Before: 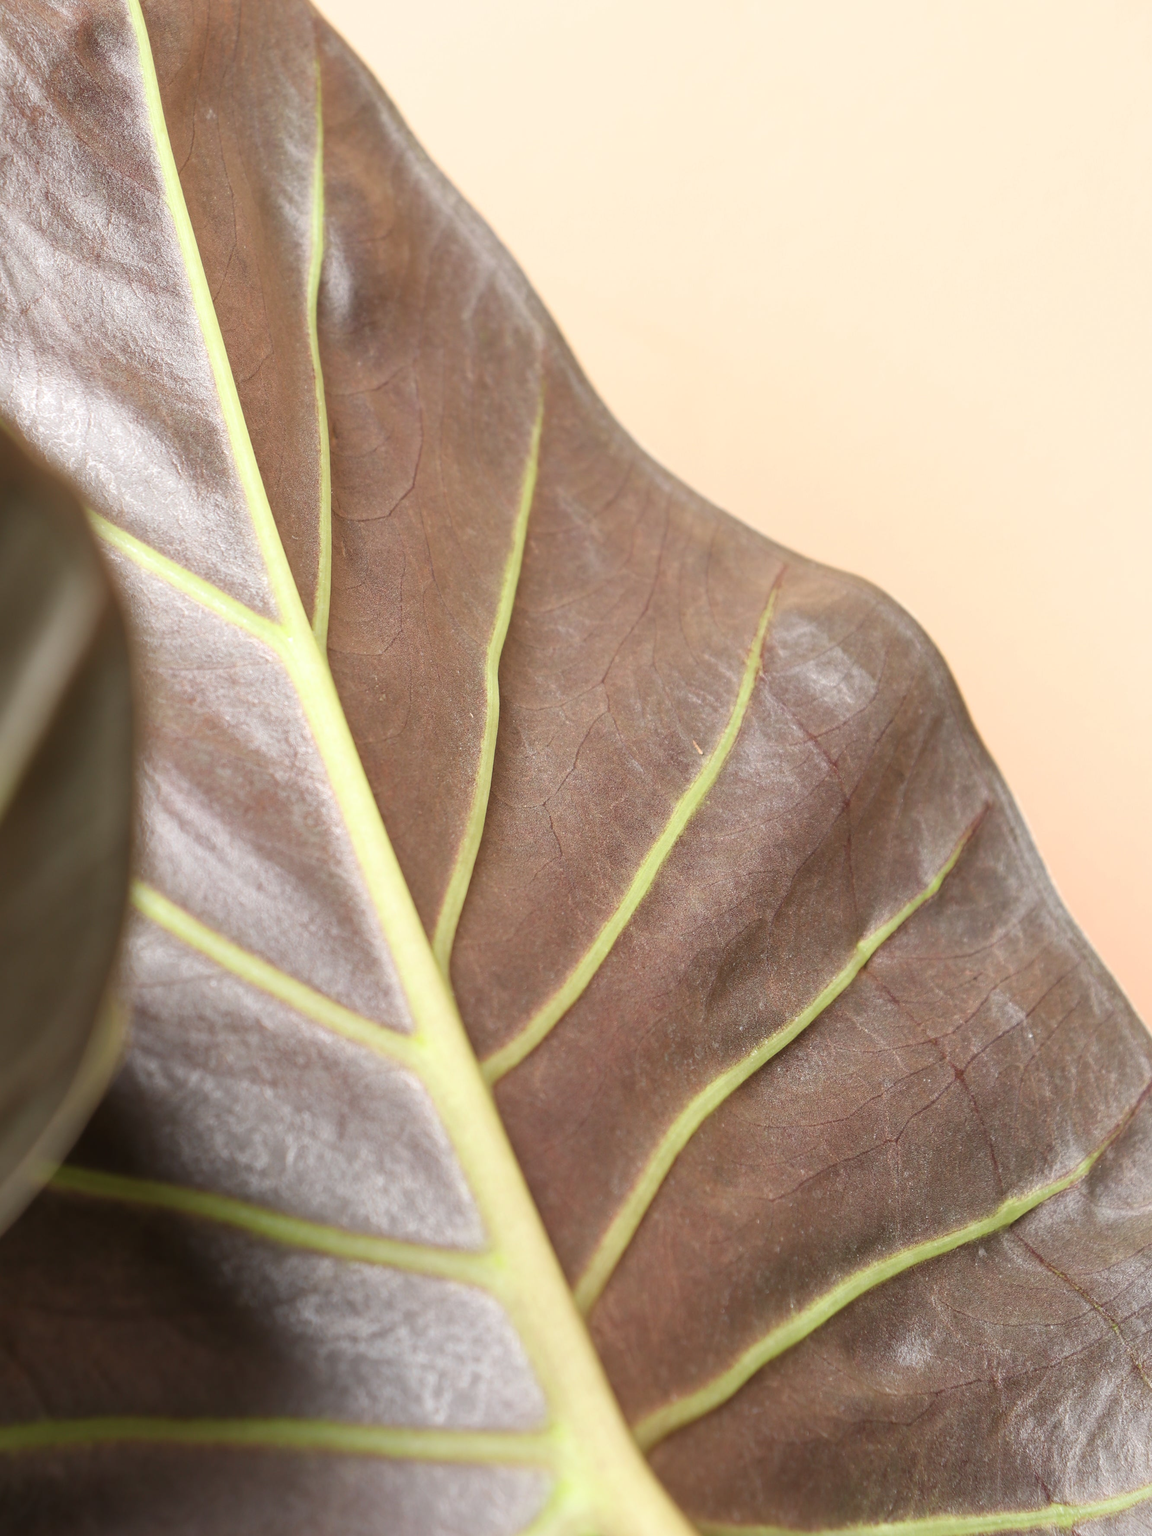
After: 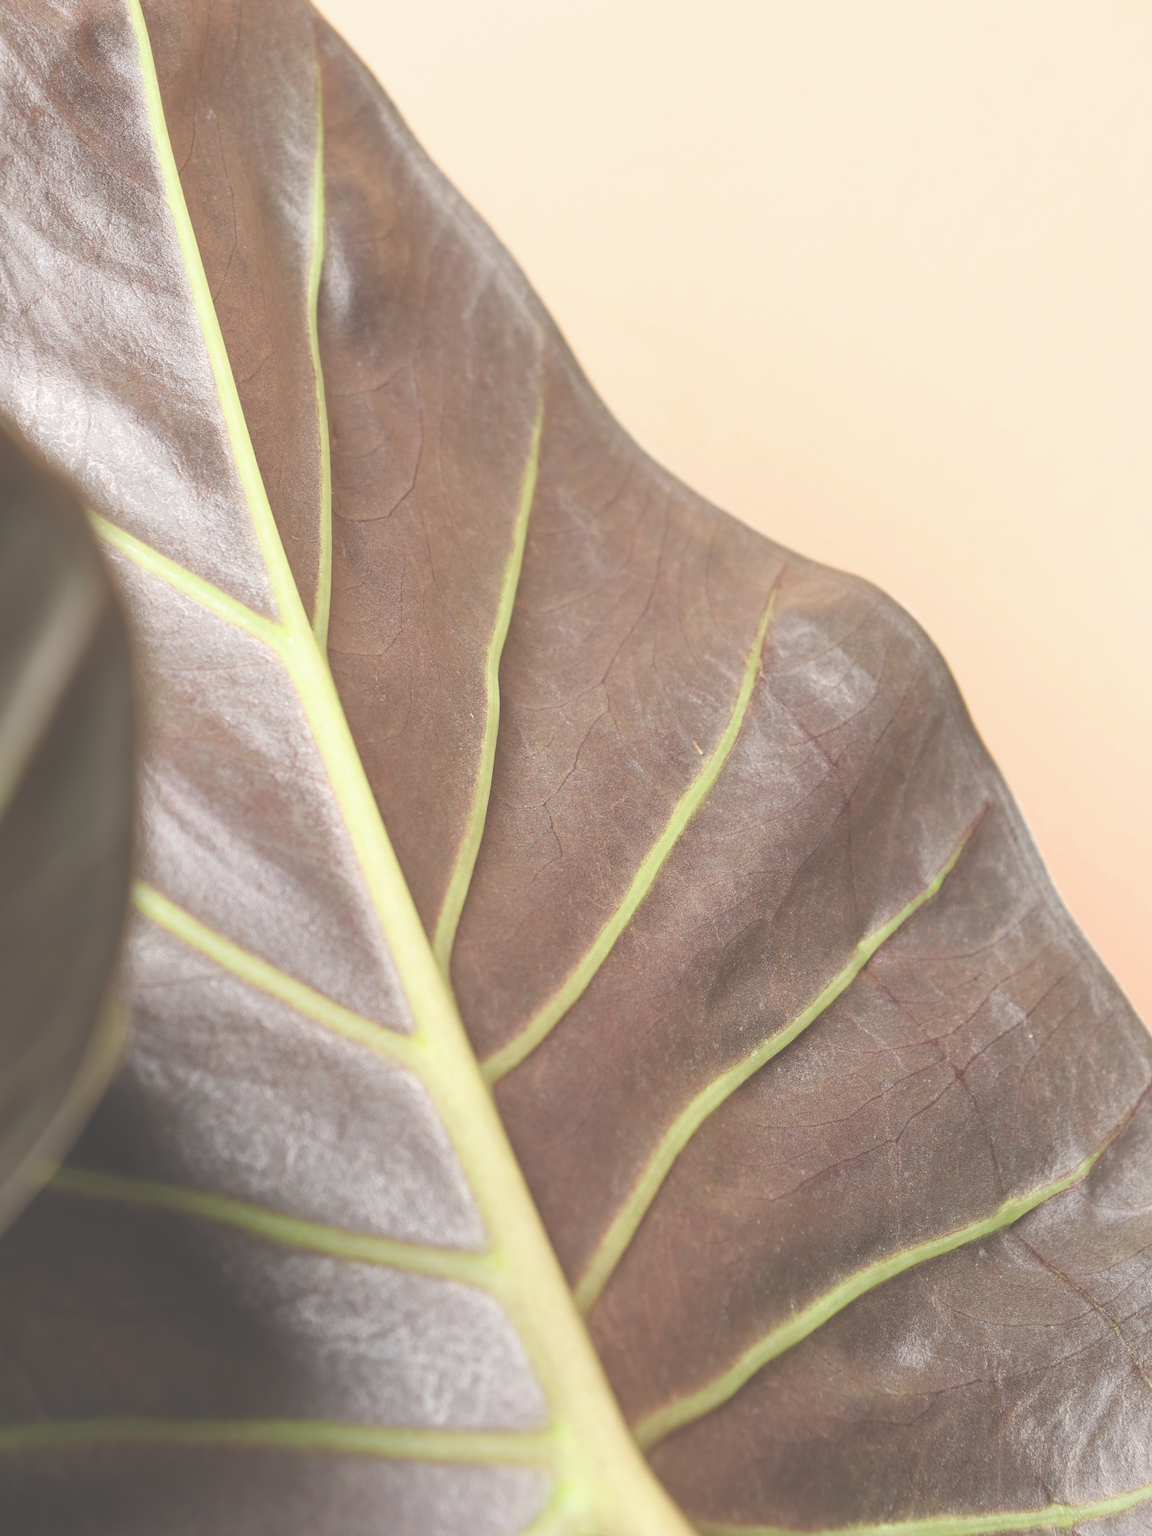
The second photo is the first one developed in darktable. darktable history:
exposure: black level correction -0.062, exposure -0.05 EV, compensate highlight preservation false
color zones: curves: ch0 [(0, 0.5) (0.143, 0.5) (0.286, 0.5) (0.429, 0.5) (0.62, 0.489) (0.714, 0.445) (0.844, 0.496) (1, 0.5)]; ch1 [(0, 0.5) (0.143, 0.5) (0.286, 0.5) (0.429, 0.5) (0.571, 0.5) (0.714, 0.523) (0.857, 0.5) (1, 0.5)]
